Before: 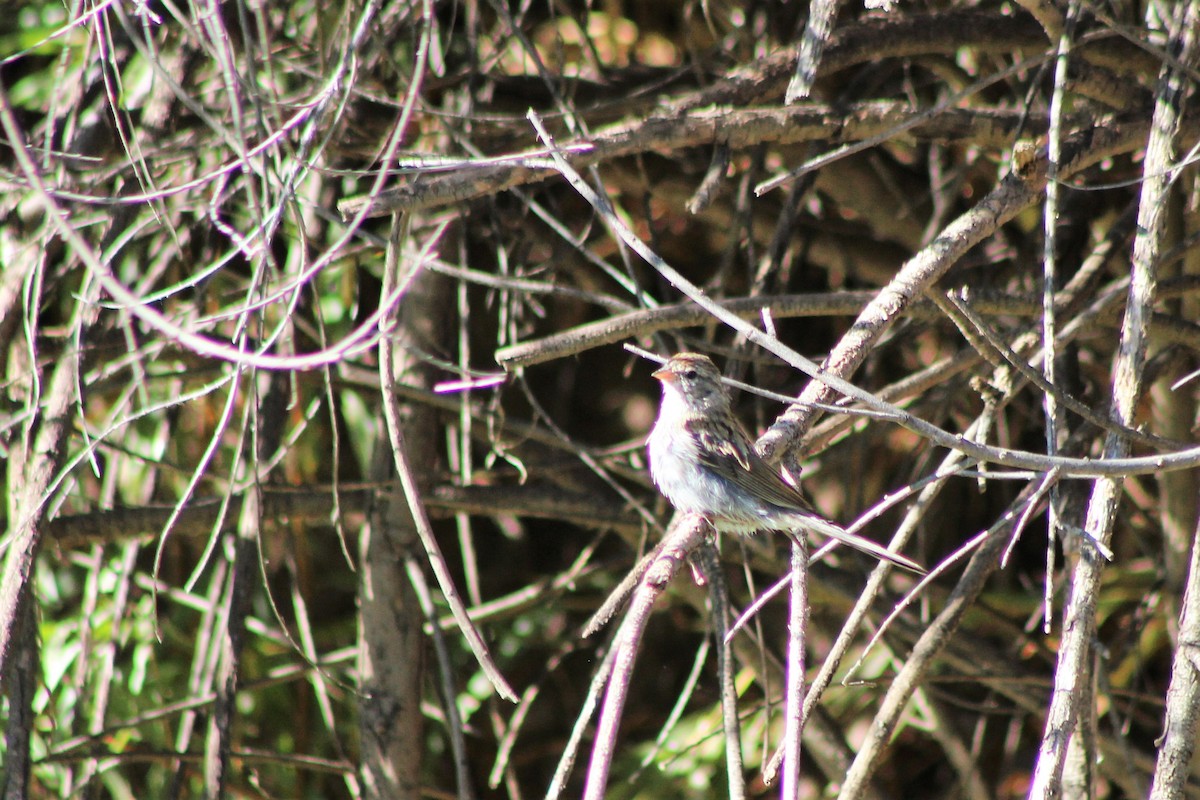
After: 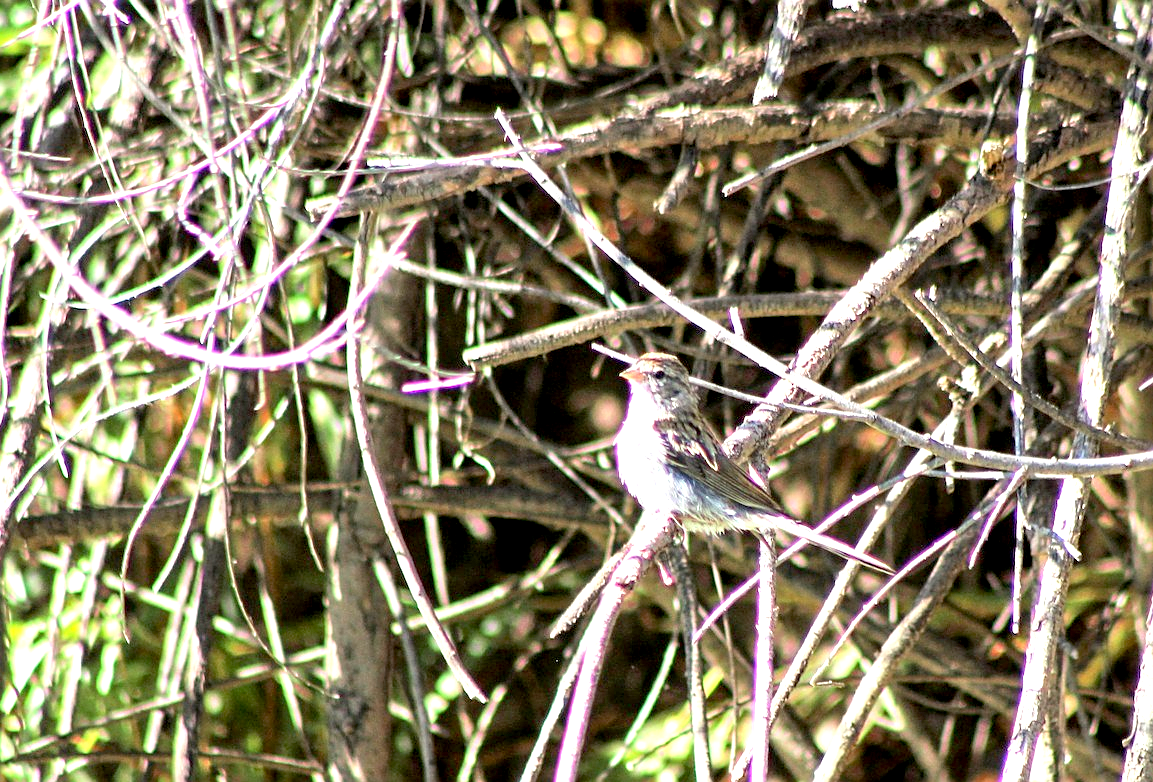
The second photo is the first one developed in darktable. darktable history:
sharpen: on, module defaults
crop and rotate: left 2.736%, right 1.097%, bottom 2.14%
exposure: black level correction 0.01, exposure 1 EV, compensate highlight preservation false
local contrast: detail 110%
